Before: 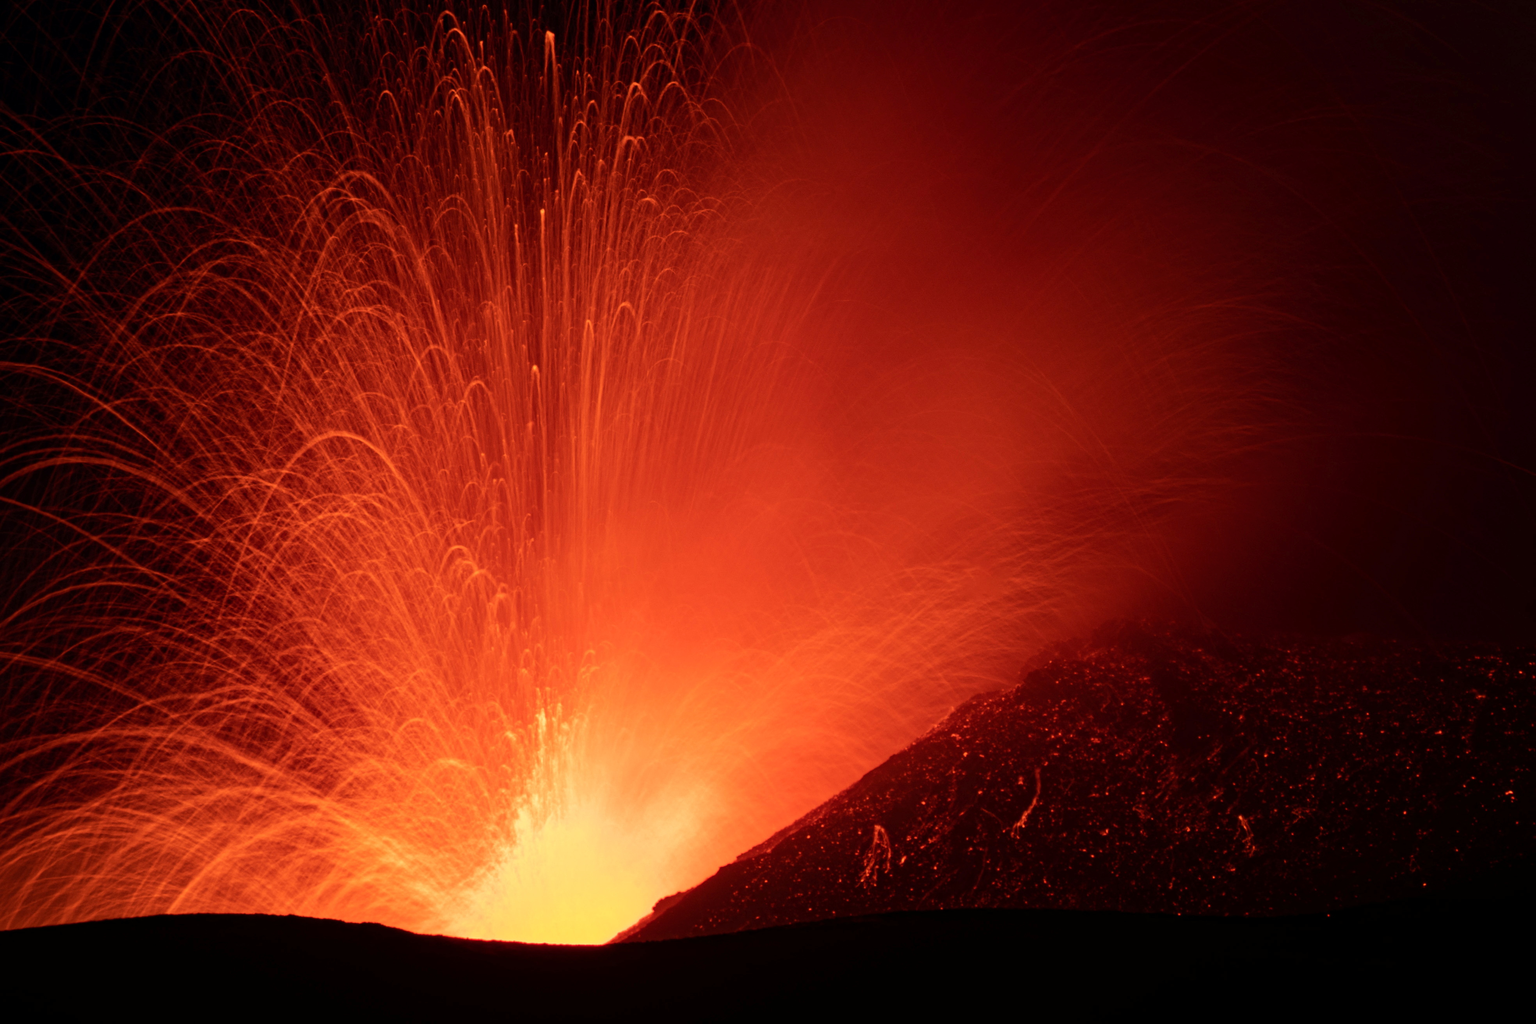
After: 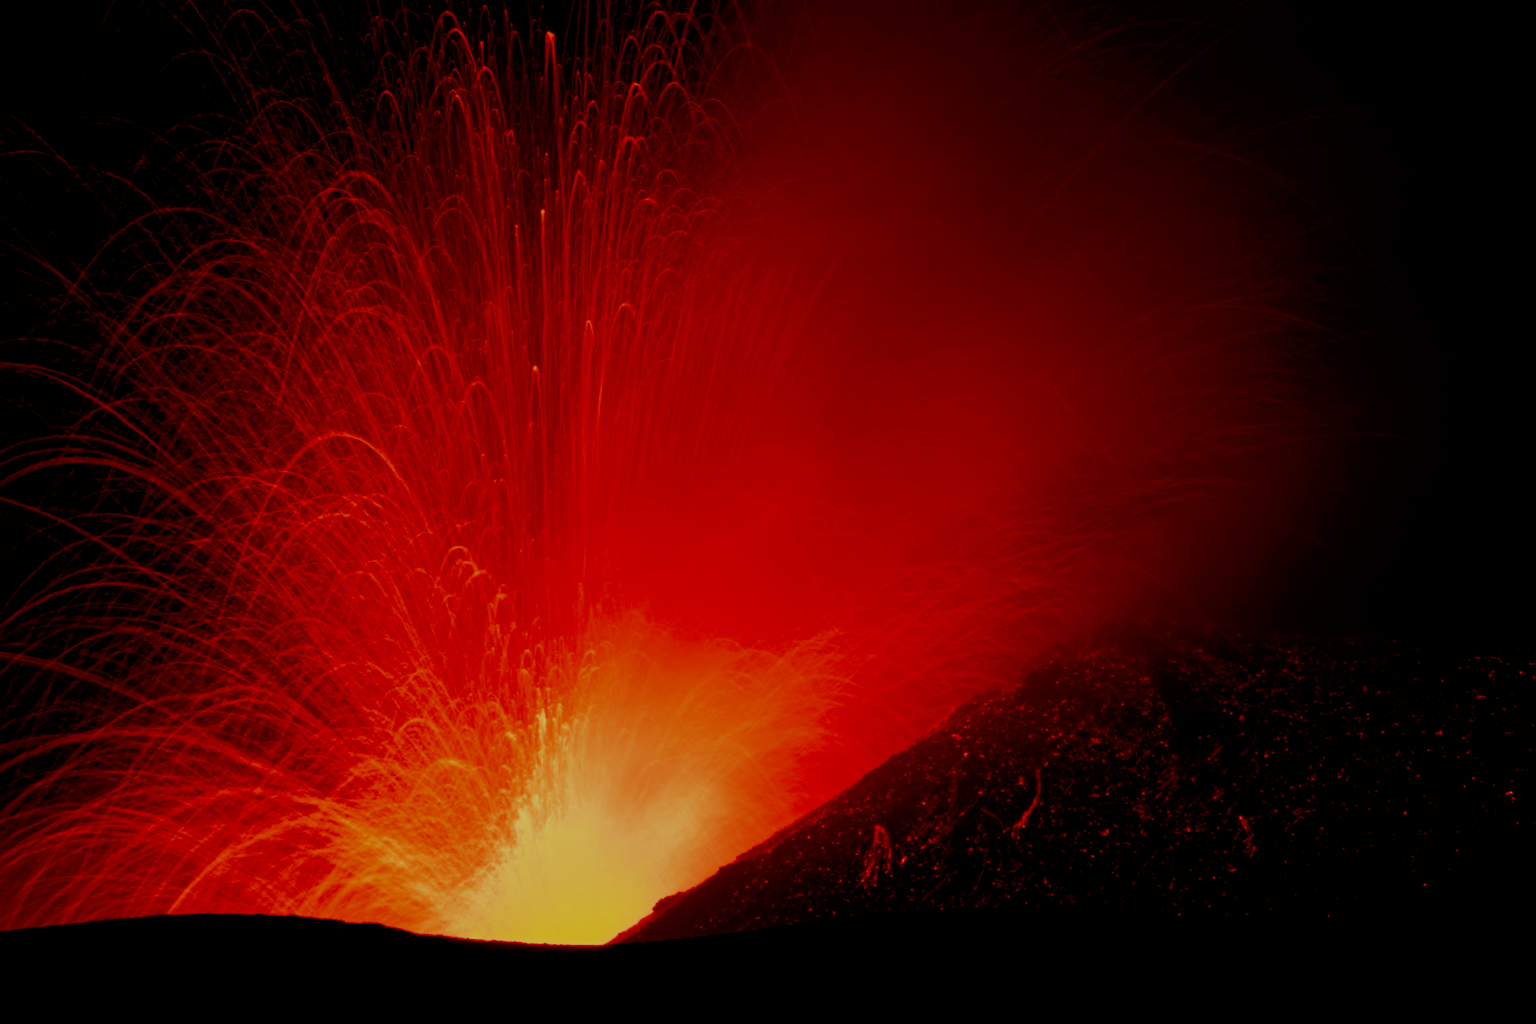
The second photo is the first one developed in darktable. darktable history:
contrast brightness saturation: brightness -0.249, saturation 0.203
filmic rgb: black relative exposure -7.6 EV, white relative exposure 4.64 EV, target black luminance 0%, hardness 3.54, latitude 50.49%, contrast 1.026, highlights saturation mix 9.81%, shadows ↔ highlights balance -0.201%
haze removal: strength -0.111, compatibility mode true, adaptive false
velvia: on, module defaults
